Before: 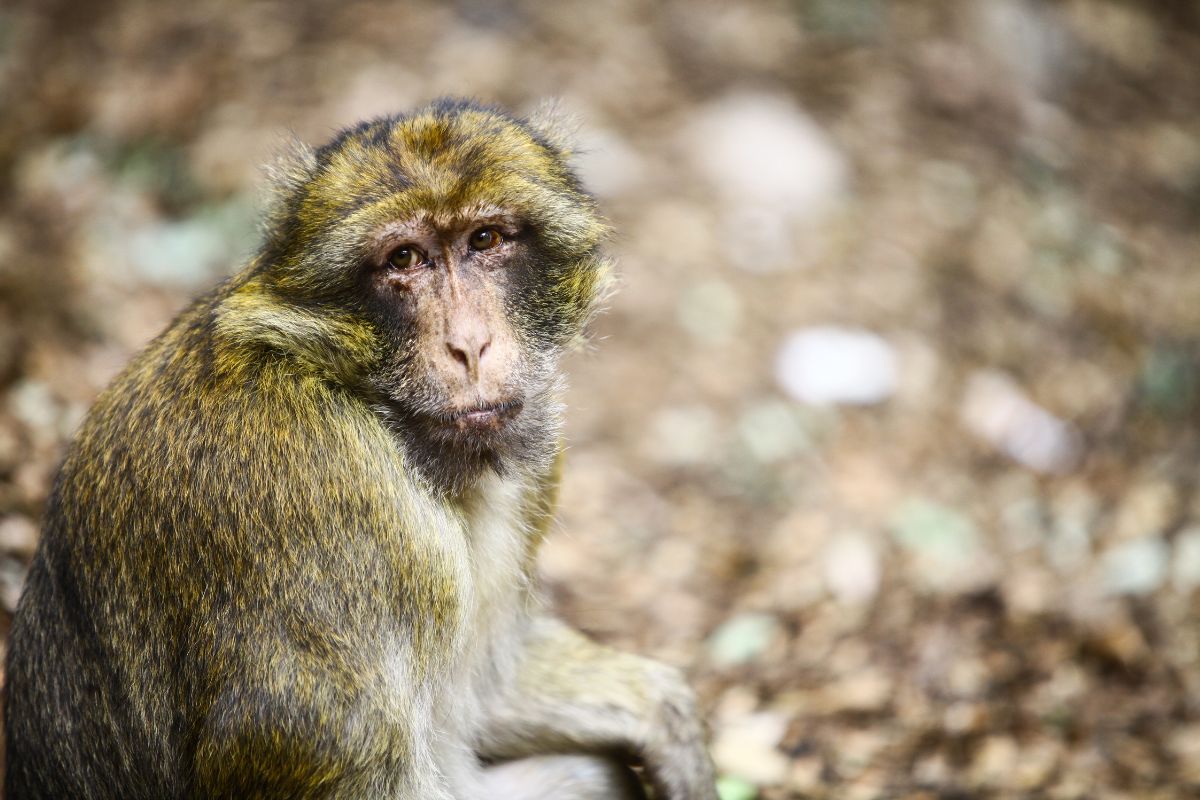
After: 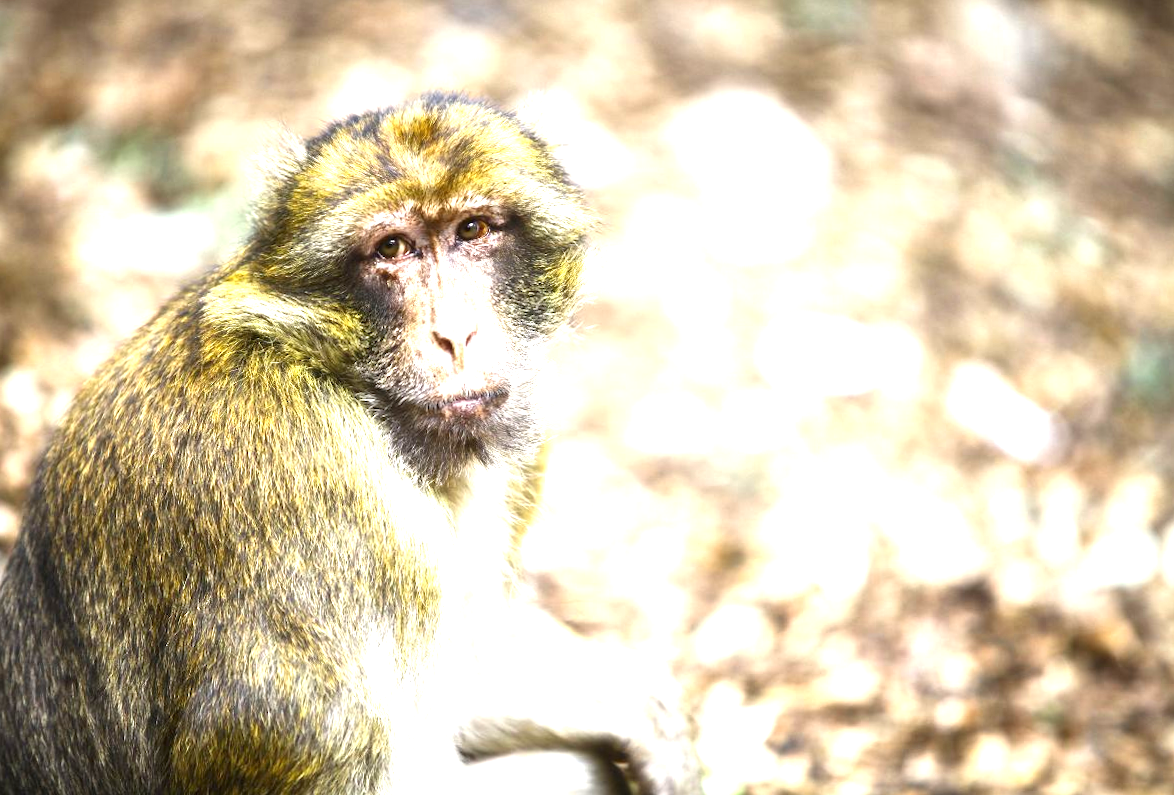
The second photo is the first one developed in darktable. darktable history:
exposure: black level correction 0, exposure 1.45 EV, compensate exposure bias true, compensate highlight preservation false
rotate and perspective: rotation 0.226°, lens shift (vertical) -0.042, crop left 0.023, crop right 0.982, crop top 0.006, crop bottom 0.994
